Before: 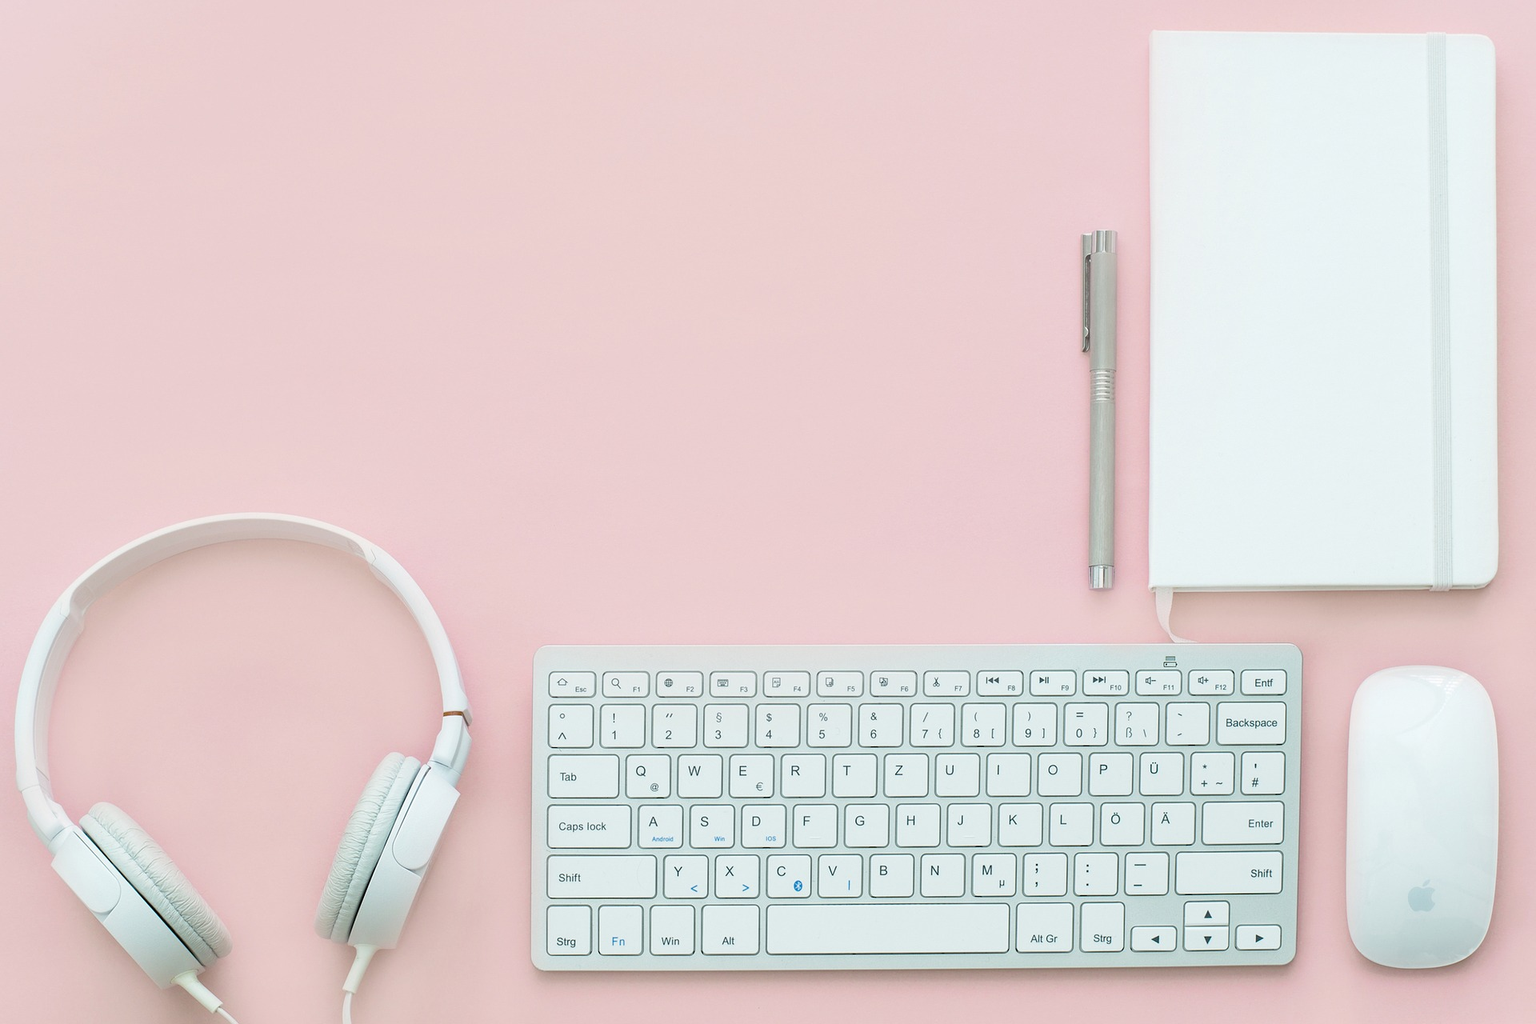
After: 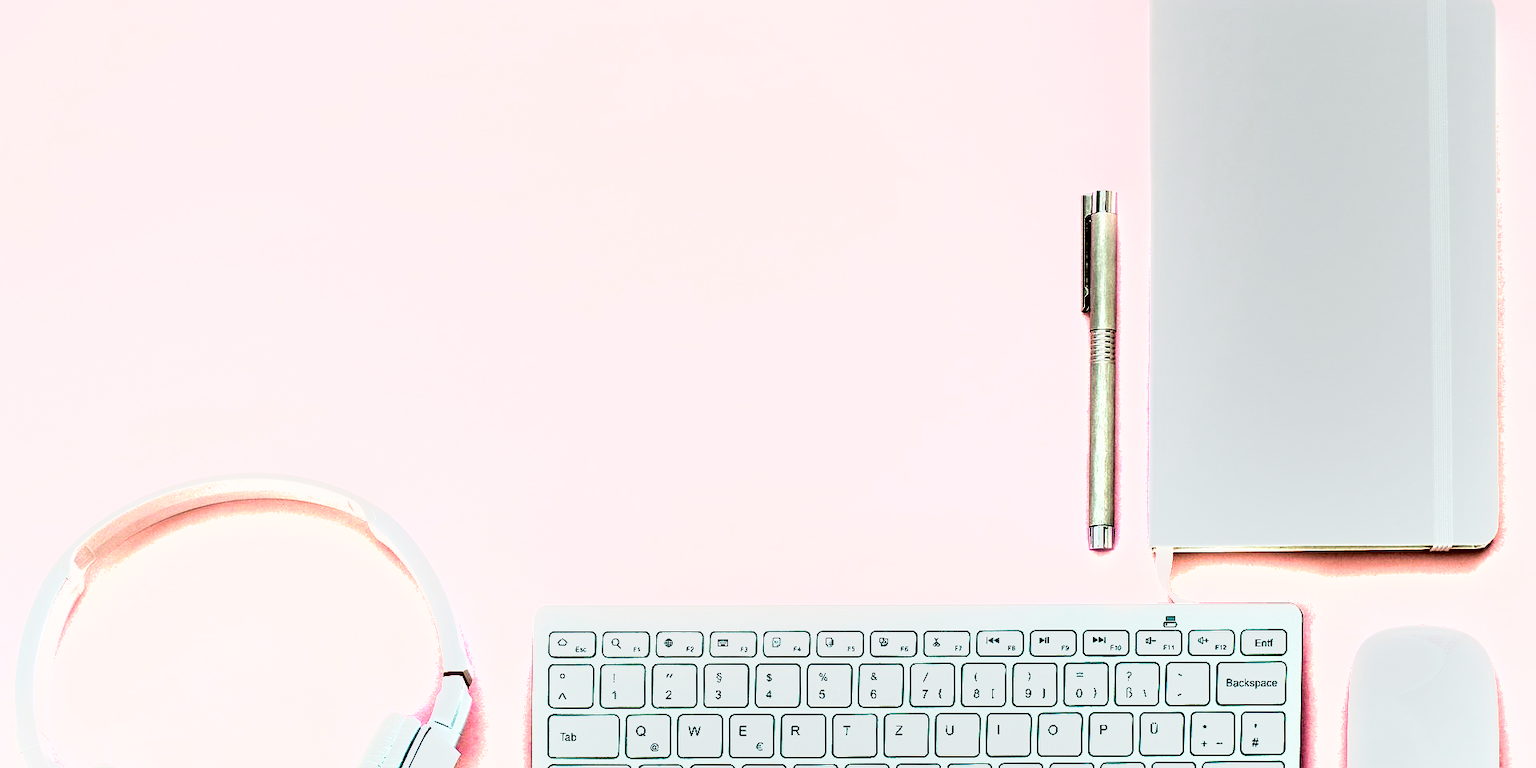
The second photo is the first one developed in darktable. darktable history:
exposure: exposure 0.426 EV, compensate exposure bias true, compensate highlight preservation false
tone equalizer: -8 EV -0.451 EV, -7 EV -0.368 EV, -6 EV -0.325 EV, -5 EV -0.205 EV, -3 EV 0.244 EV, -2 EV 0.315 EV, -1 EV 0.392 EV, +0 EV 0.447 EV, smoothing diameter 24.96%, edges refinement/feathering 9.73, preserve details guided filter
crop: top 3.957%, bottom 21.028%
shadows and highlights: radius 170.82, shadows 26.73, white point adjustment 3.27, highlights -68.2, soften with gaussian
base curve: preserve colors none
color zones: curves: ch1 [(0.239, 0.552) (0.75, 0.5)]; ch2 [(0.25, 0.462) (0.749, 0.457)]
velvia: on, module defaults
haze removal: compatibility mode true, adaptive false
